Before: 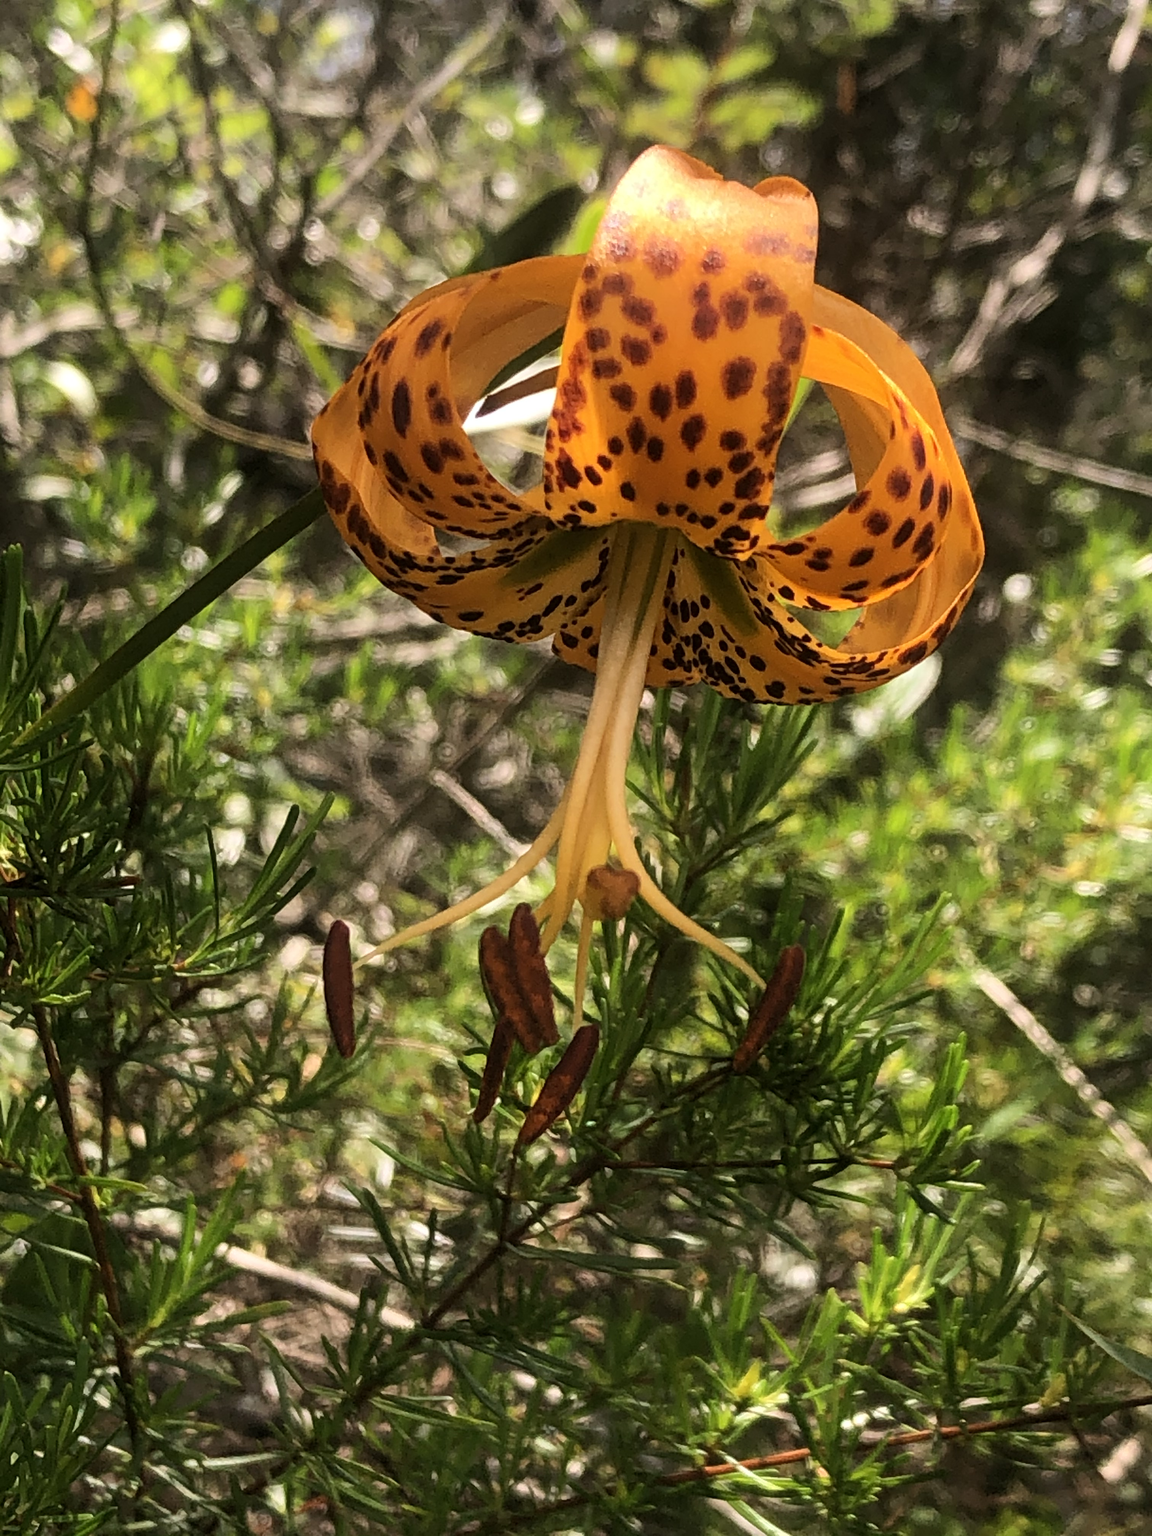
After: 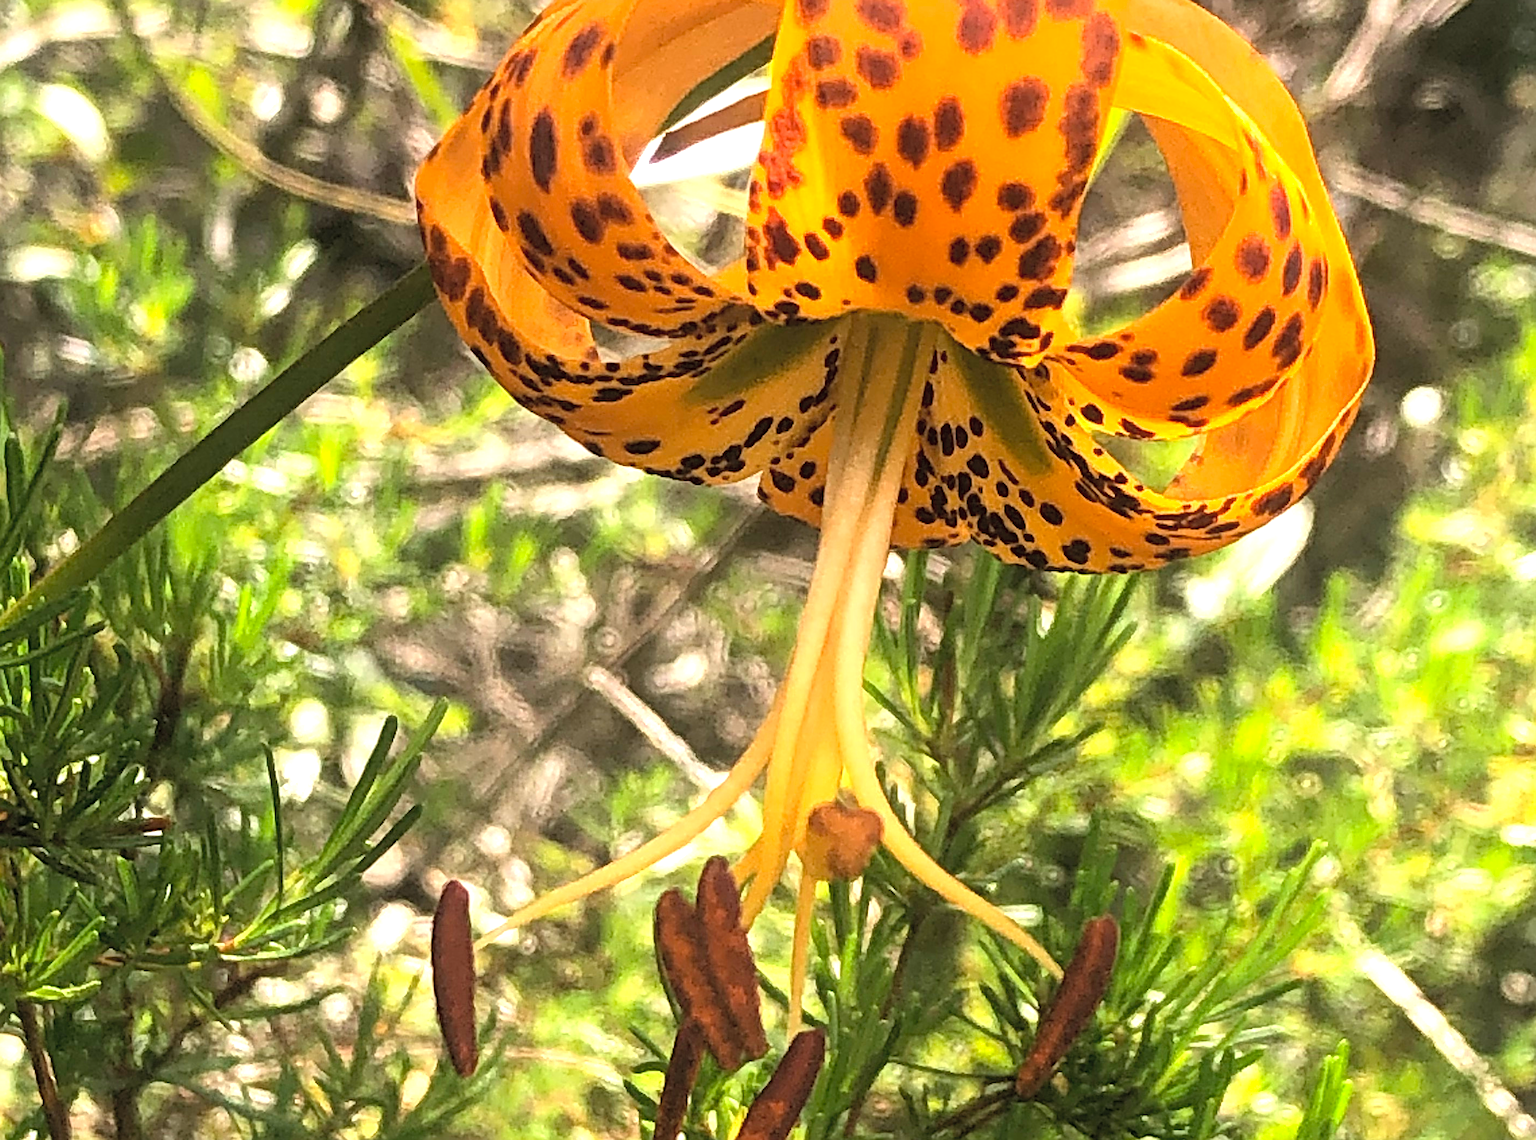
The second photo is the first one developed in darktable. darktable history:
sharpen: on, module defaults
contrast brightness saturation: brightness 0.125
exposure: black level correction 0, exposure 1.107 EV, compensate highlight preservation false
crop: left 1.815%, top 19.726%, right 4.655%, bottom 28.191%
